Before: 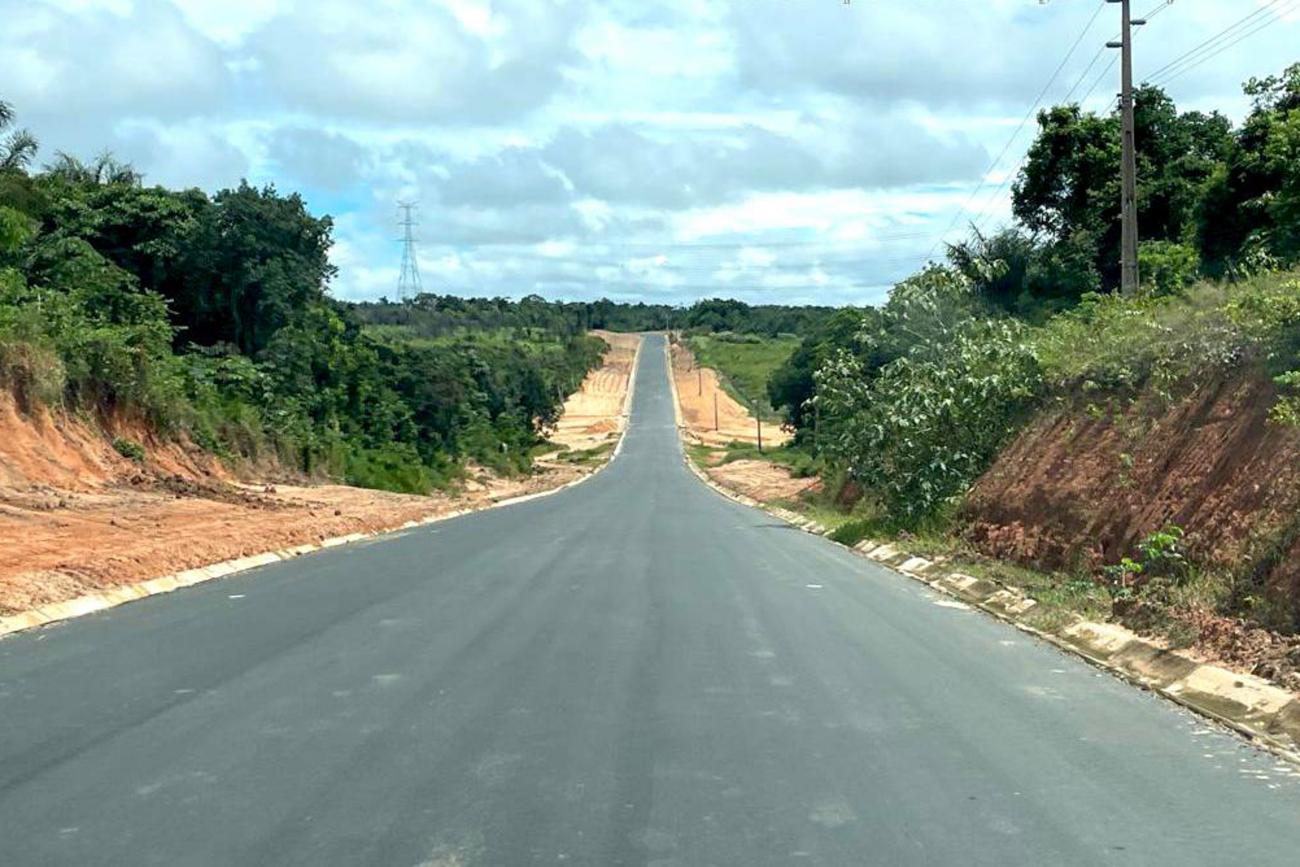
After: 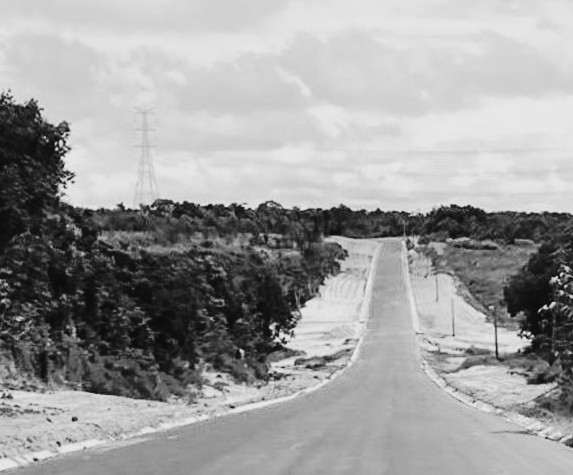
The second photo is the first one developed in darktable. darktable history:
tone curve: curves: ch0 [(0, 0.032) (0.094, 0.08) (0.265, 0.208) (0.41, 0.417) (0.498, 0.496) (0.638, 0.673) (0.819, 0.841) (0.96, 0.899)]; ch1 [(0, 0) (0.161, 0.092) (0.37, 0.302) (0.417, 0.434) (0.495, 0.498) (0.576, 0.589) (0.725, 0.765) (1, 1)]; ch2 [(0, 0) (0.352, 0.403) (0.45, 0.469) (0.521, 0.515) (0.59, 0.579) (1, 1)], color space Lab, independent channels, preserve colors none
crop: left 20.248%, top 10.86%, right 35.675%, bottom 34.321%
shadows and highlights: radius 121.13, shadows 21.4, white point adjustment -9.72, highlights -14.39, soften with gaussian
tone equalizer: -8 EV -0.75 EV, -7 EV -0.7 EV, -6 EV -0.6 EV, -5 EV -0.4 EV, -3 EV 0.4 EV, -2 EV 0.6 EV, -1 EV 0.7 EV, +0 EV 0.75 EV, edges refinement/feathering 500, mask exposure compensation -1.57 EV, preserve details no
monochrome: on, module defaults
